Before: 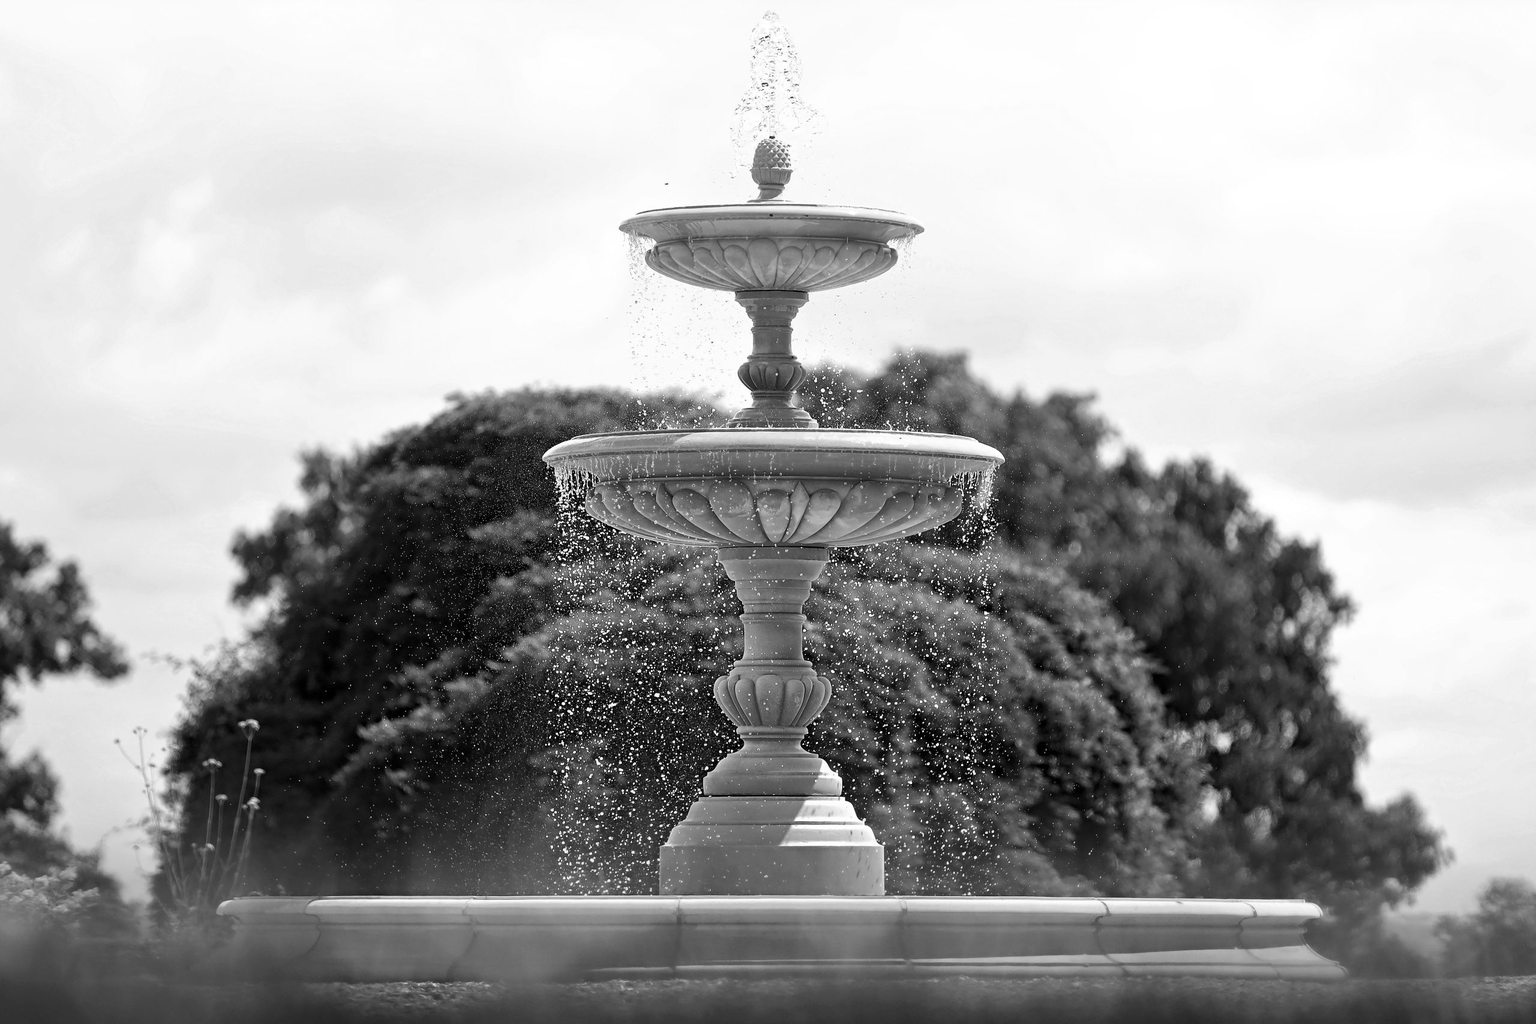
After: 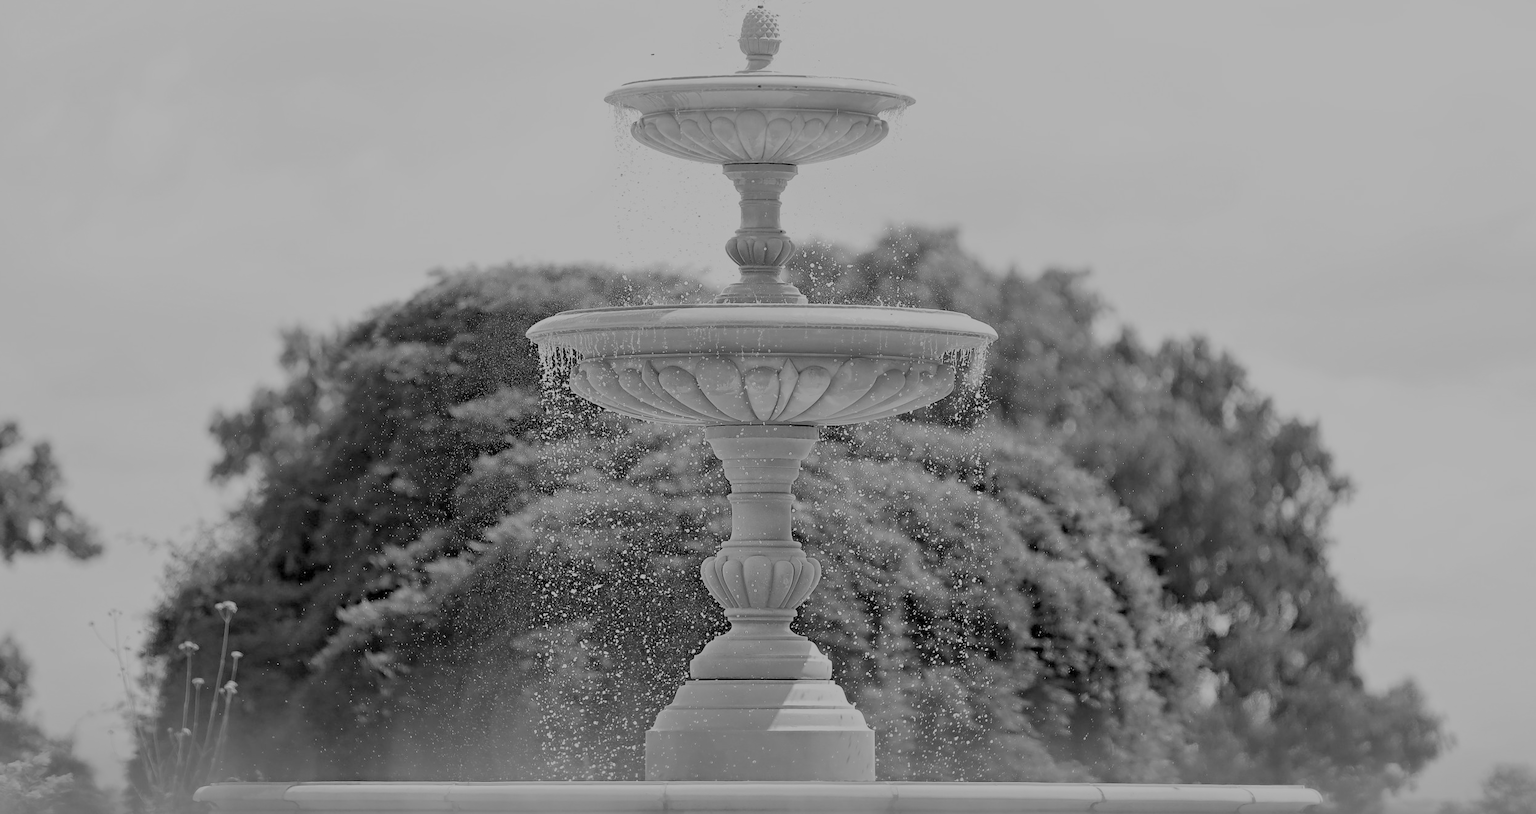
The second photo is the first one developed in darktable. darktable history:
filmic rgb: black relative exposure -14 EV, white relative exposure 8 EV, threshold 3 EV, hardness 3.74, latitude 50%, contrast 0.5, color science v5 (2021), contrast in shadows safe, contrast in highlights safe, enable highlight reconstruction true
exposure: exposure 0.6 EV, compensate highlight preservation false
velvia: strength 45%
crop and rotate: left 1.814%, top 12.818%, right 0.25%, bottom 9.225%
